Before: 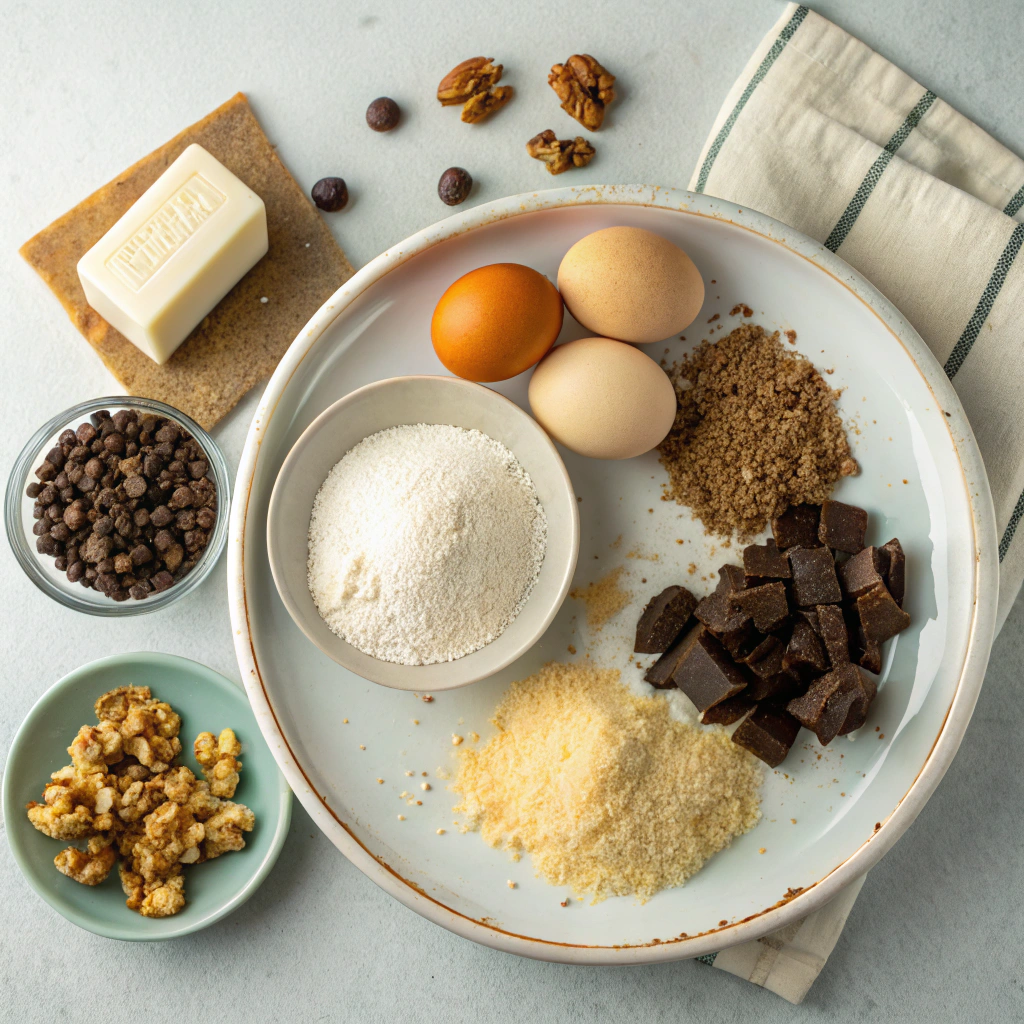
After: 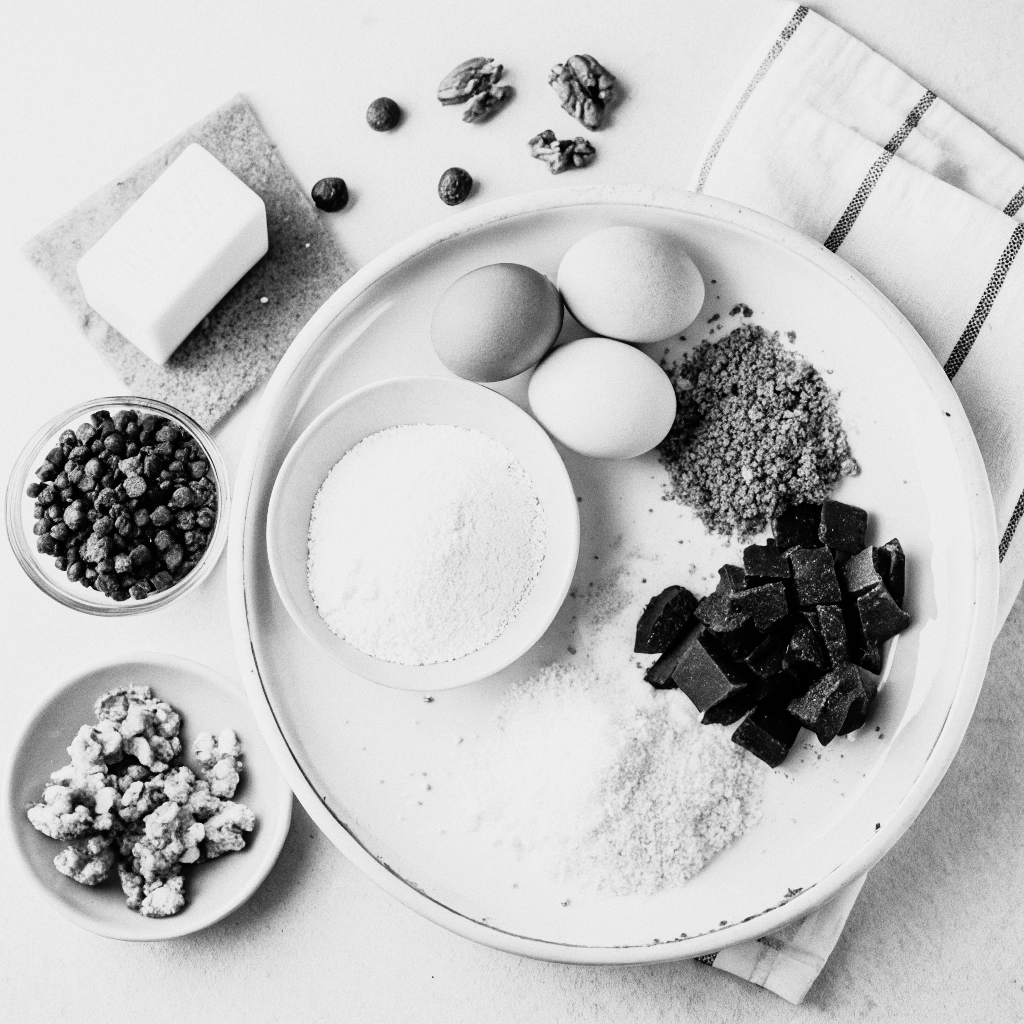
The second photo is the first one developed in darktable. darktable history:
monochrome: a -92.57, b 58.91
grain: coarseness 0.09 ISO
rgb curve: curves: ch0 [(0, 0) (0.21, 0.15) (0.24, 0.21) (0.5, 0.75) (0.75, 0.96) (0.89, 0.99) (1, 1)]; ch1 [(0, 0.02) (0.21, 0.13) (0.25, 0.2) (0.5, 0.67) (0.75, 0.9) (0.89, 0.97) (1, 1)]; ch2 [(0, 0.02) (0.21, 0.13) (0.25, 0.2) (0.5, 0.67) (0.75, 0.9) (0.89, 0.97) (1, 1)], compensate middle gray true
